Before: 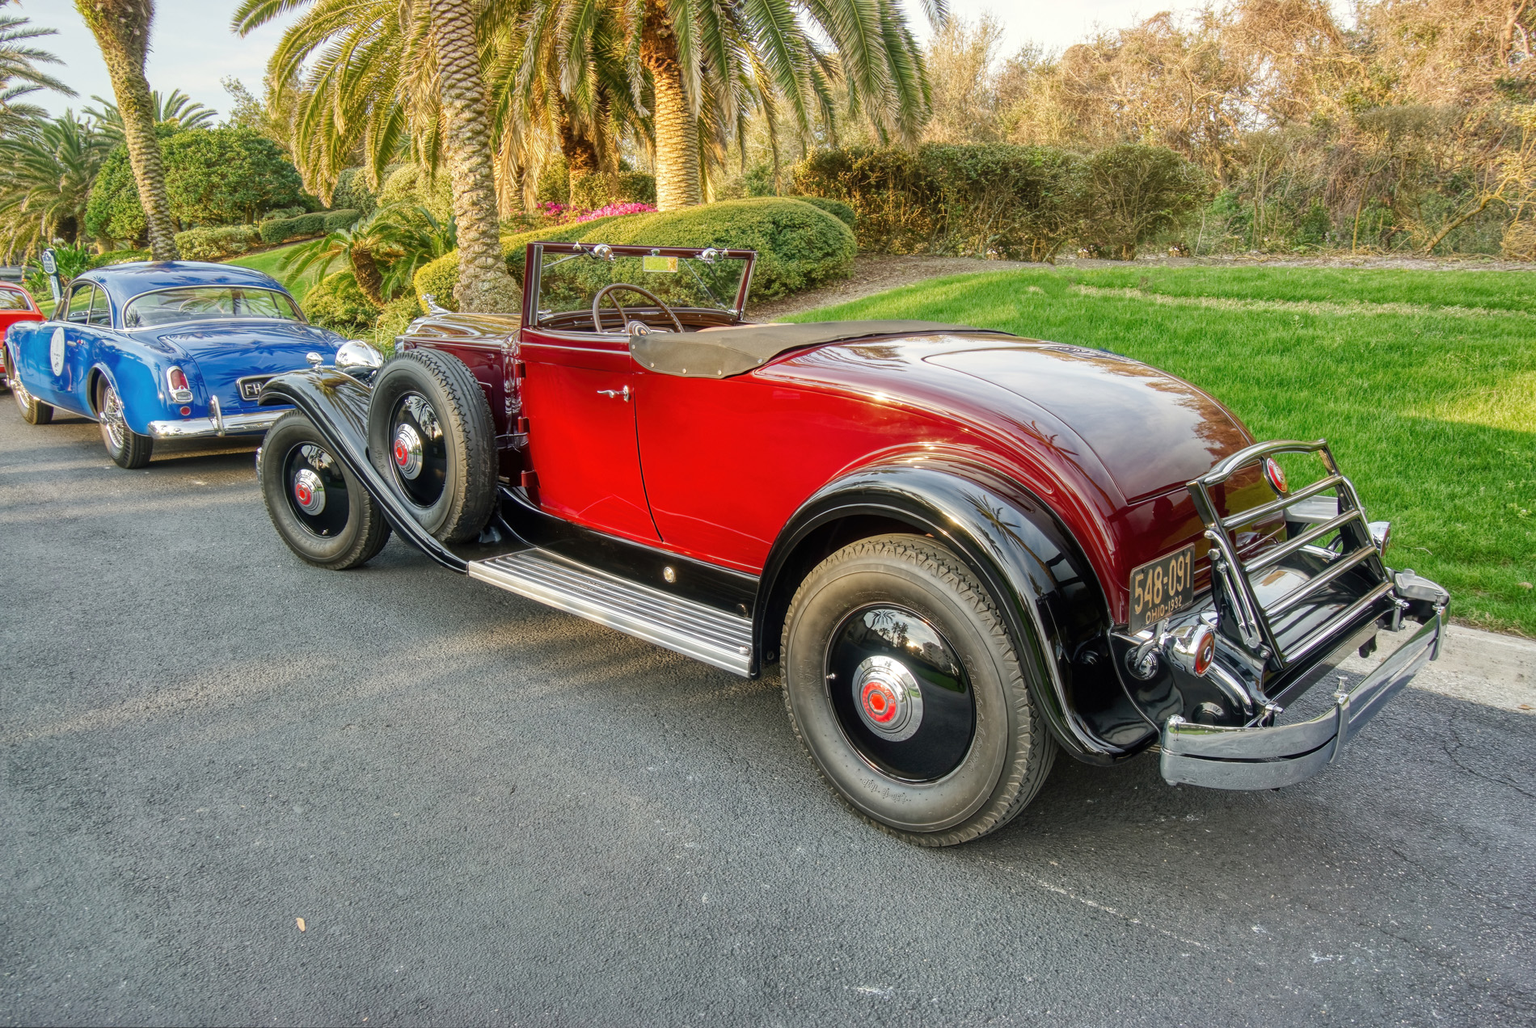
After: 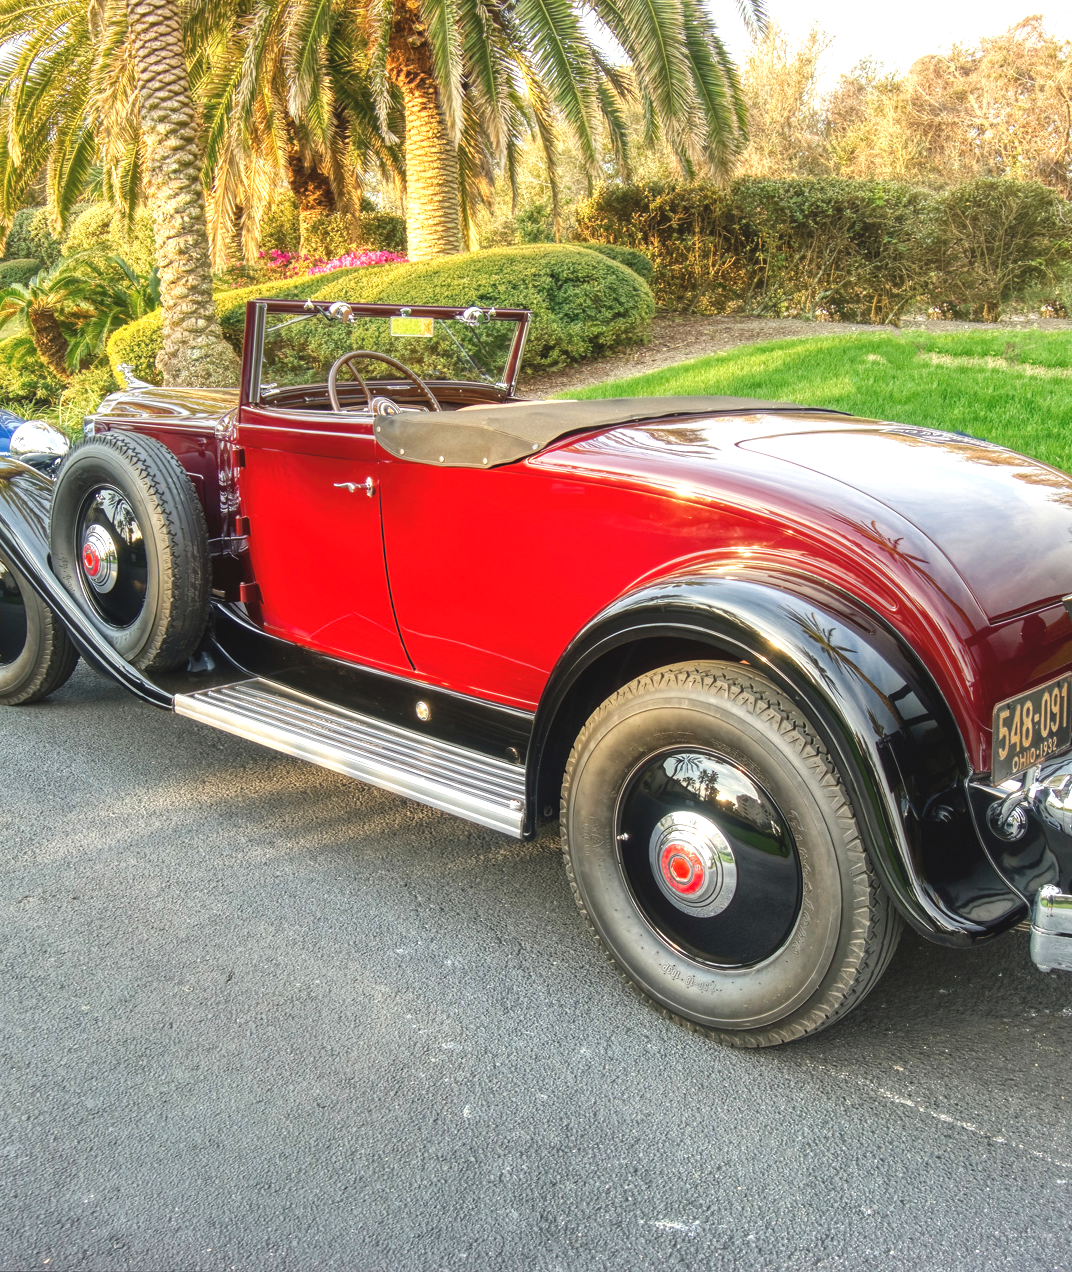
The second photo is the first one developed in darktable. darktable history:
base curve: curves: ch0 [(0, 0) (0.303, 0.277) (1, 1)], preserve colors none
crop: left 21.347%, right 22.216%
exposure: black level correction -0.005, exposure 0.612 EV, compensate highlight preservation false
